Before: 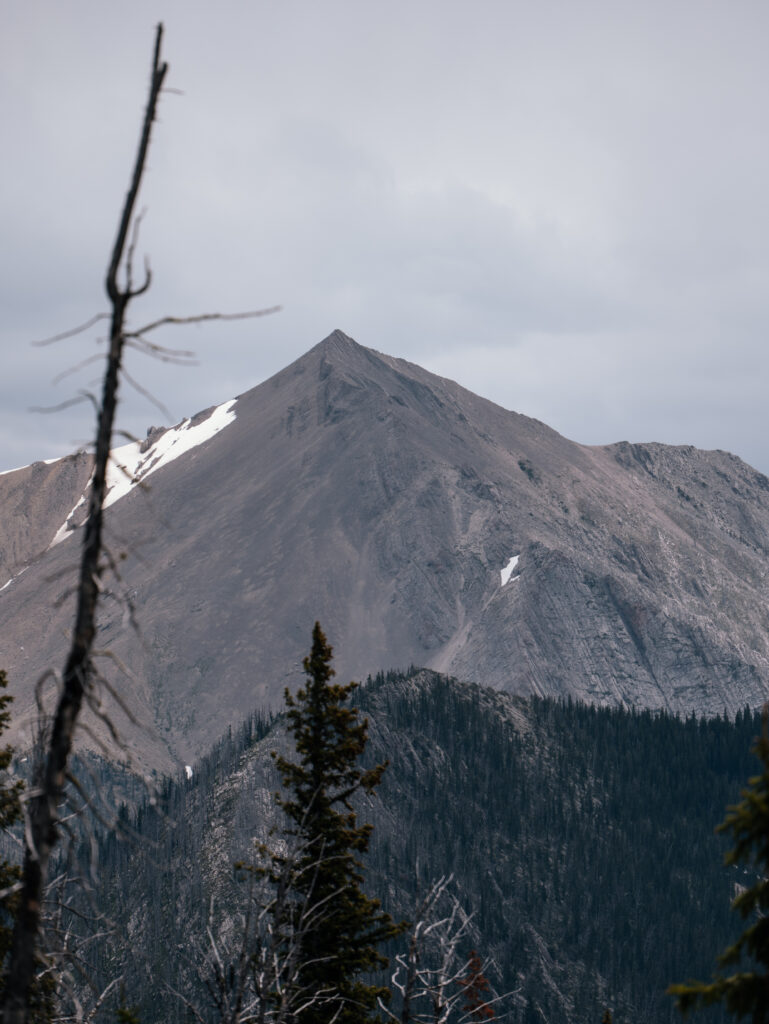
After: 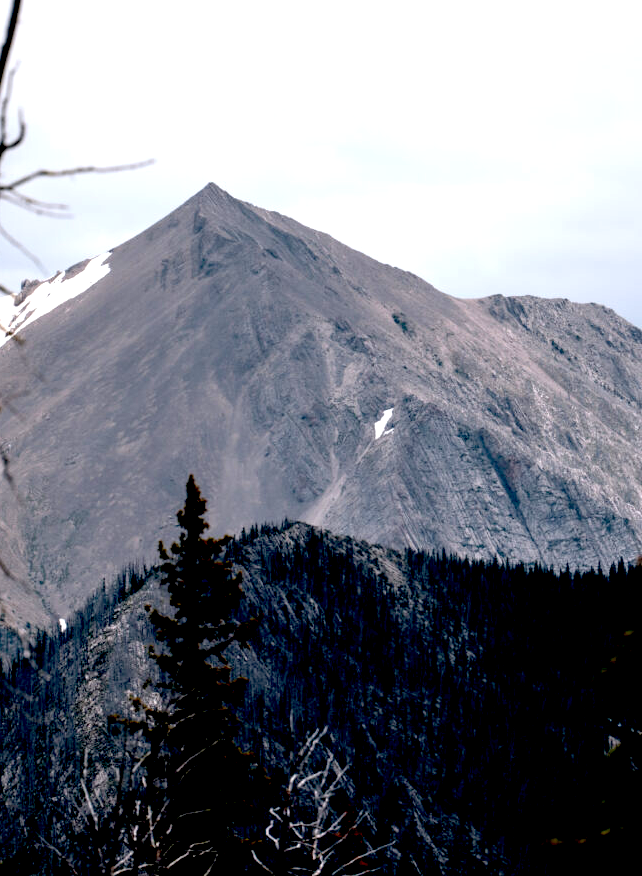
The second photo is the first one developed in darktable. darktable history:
crop: left 16.46%, top 14.445%
exposure: black level correction 0.033, exposure 0.906 EV, compensate exposure bias true, compensate highlight preservation false
